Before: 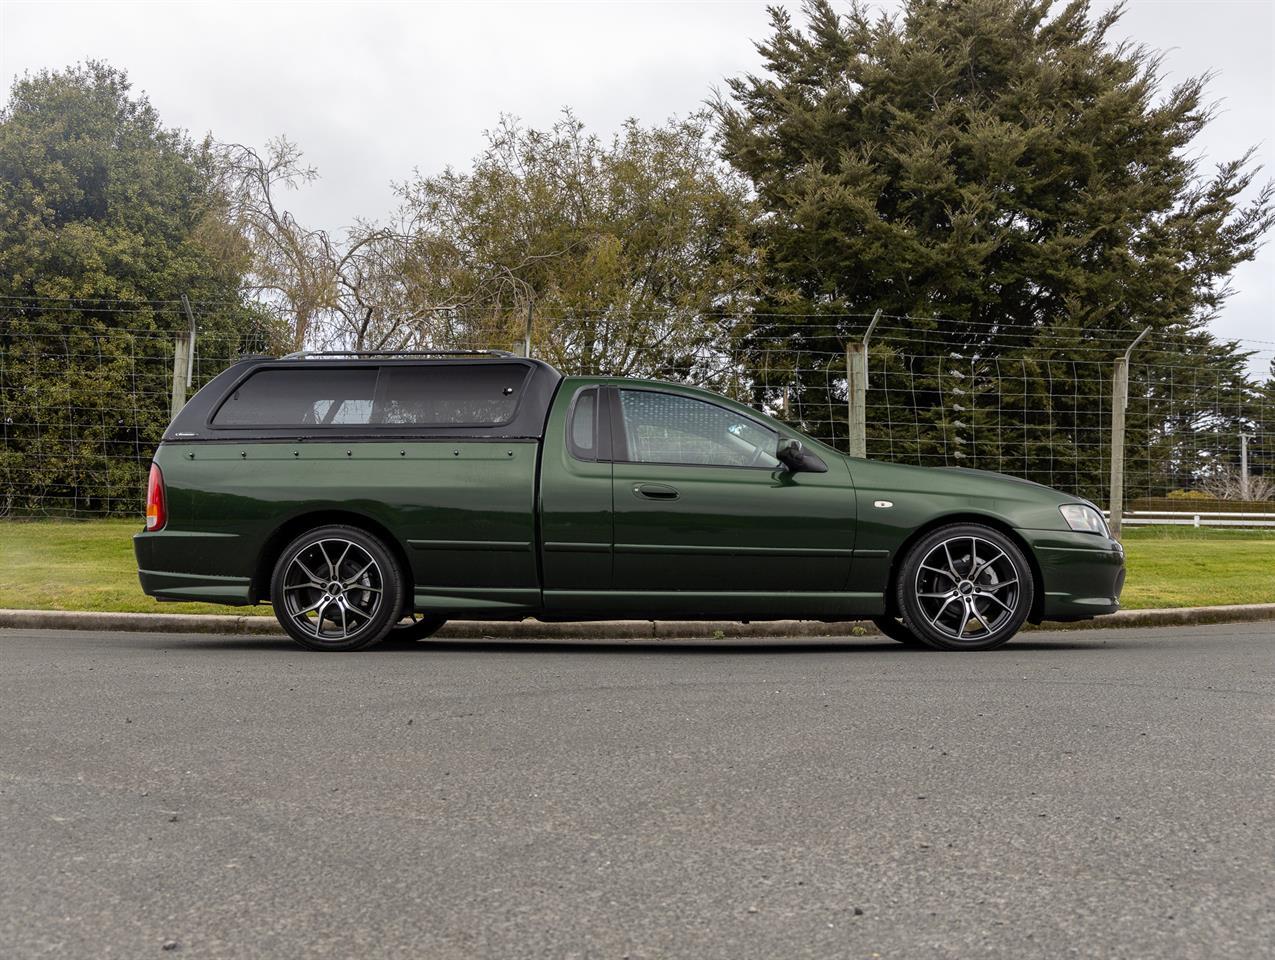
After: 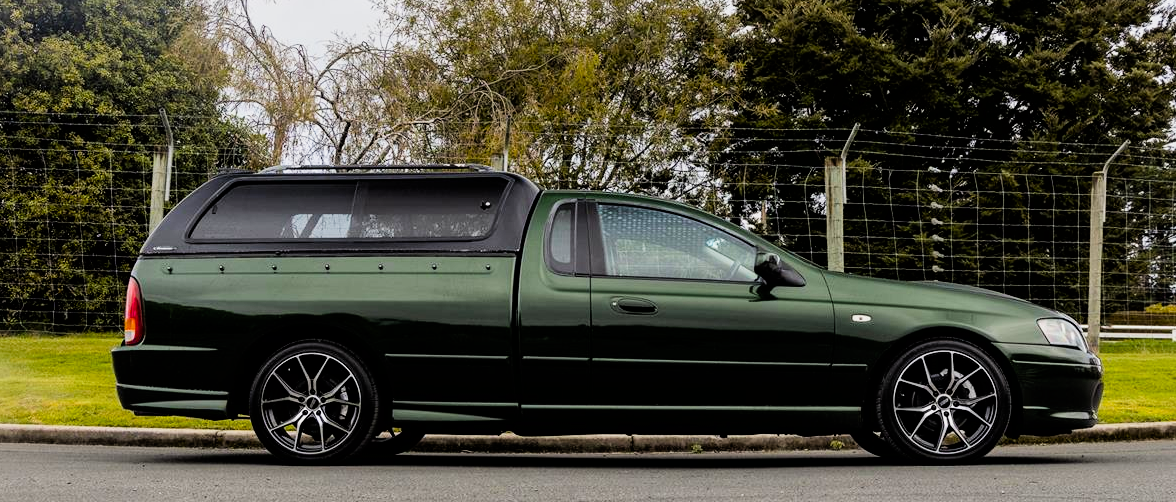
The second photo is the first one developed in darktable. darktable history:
color balance rgb: shadows lift › luminance -9.126%, perceptual saturation grading › global saturation 31.26%, perceptual brilliance grading › global brilliance 11.756%, global vibrance 14.503%
crop: left 1.775%, top 19.472%, right 5.46%, bottom 28.143%
filmic rgb: black relative exposure -5.12 EV, white relative exposure 3.97 EV, hardness 2.89, contrast 1.299, highlights saturation mix -30.96%
